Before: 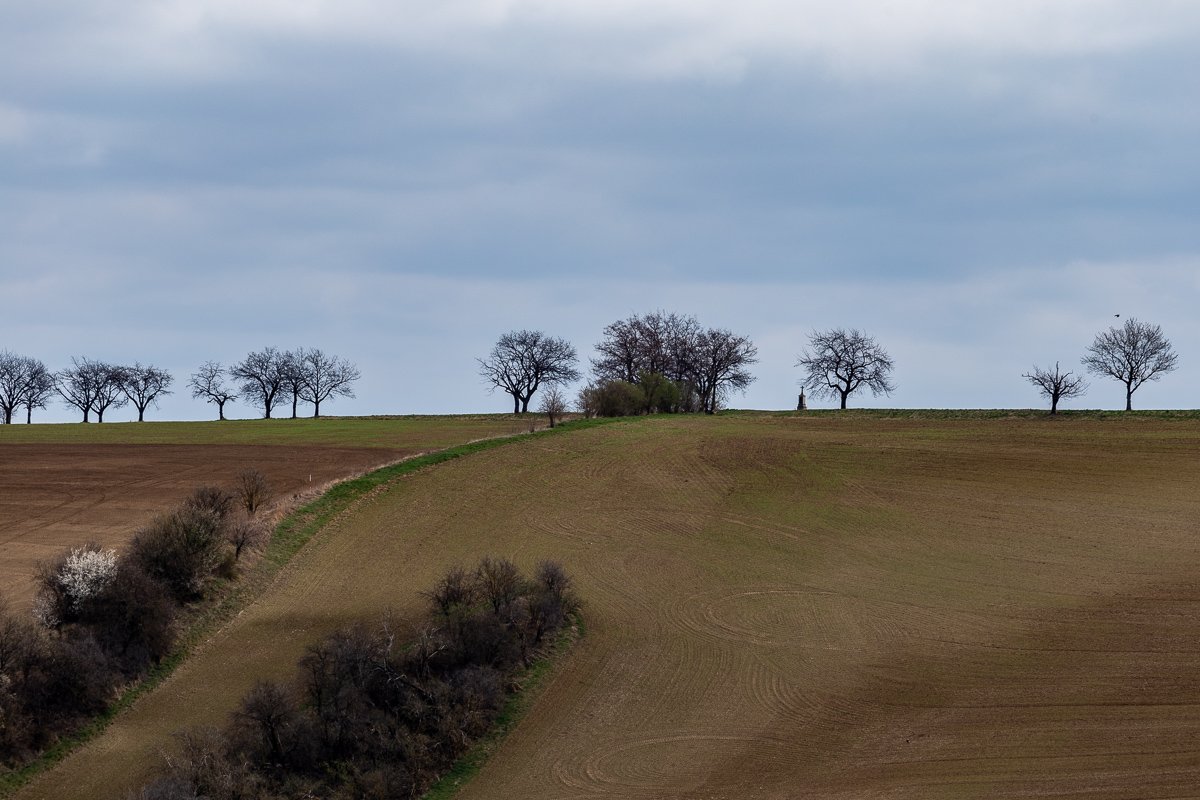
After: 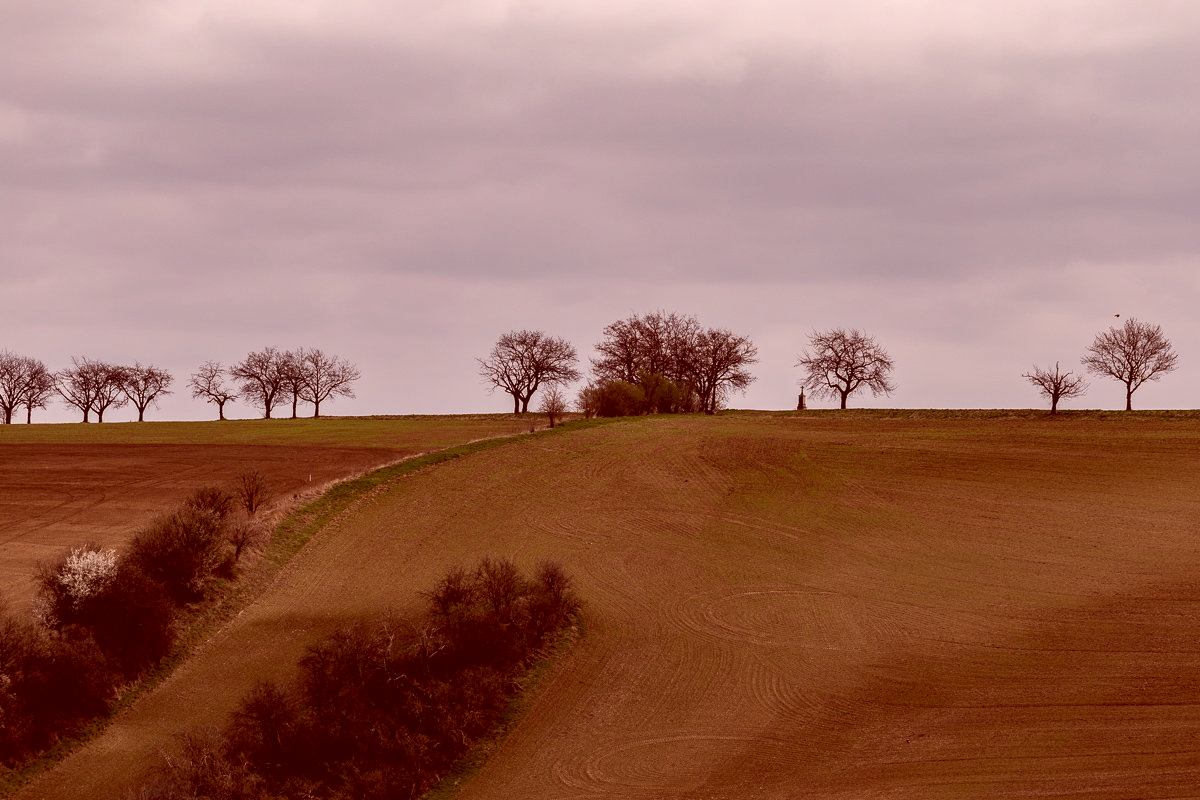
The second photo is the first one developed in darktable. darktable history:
color correction: highlights a* 9.37, highlights b* 8.61, shadows a* 39.54, shadows b* 39.25, saturation 0.766
